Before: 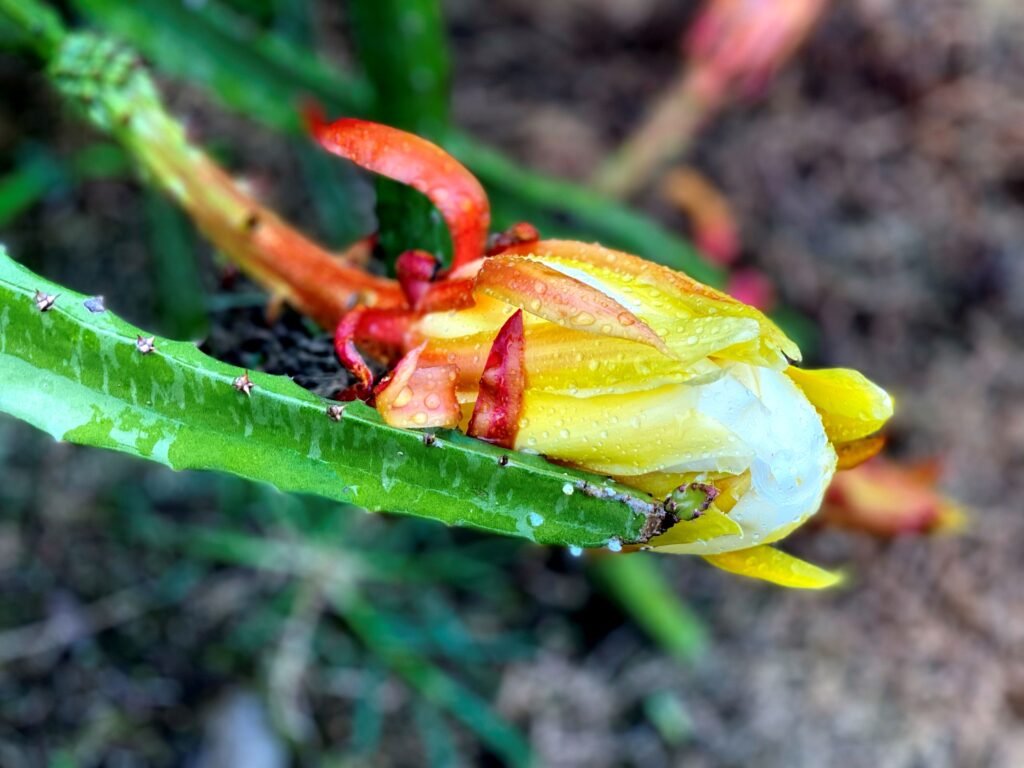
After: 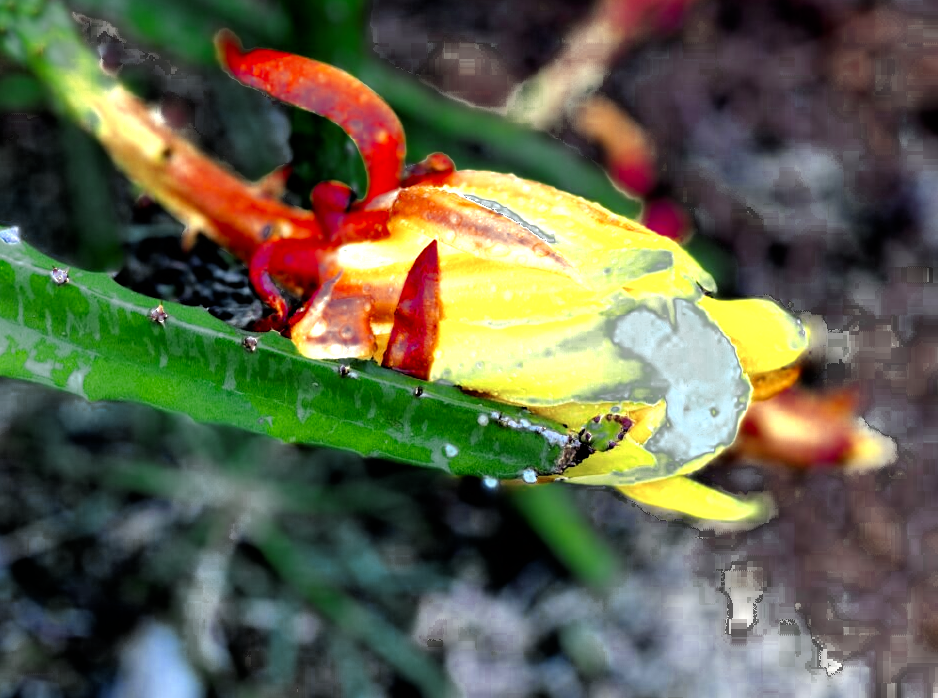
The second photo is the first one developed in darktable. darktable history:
crop and rotate: left 8.331%, top 9.069%
filmic rgb: black relative exposure -7.75 EV, white relative exposure 4.45 EV, hardness 3.75, latitude 49.41%, contrast 1.101
color zones: curves: ch0 [(0.004, 0.305) (0.261, 0.623) (0.389, 0.399) (0.708, 0.571) (0.947, 0.34)]; ch1 [(0.025, 0.645) (0.229, 0.584) (0.326, 0.551) (0.484, 0.262) (0.757, 0.643)], process mode strong
